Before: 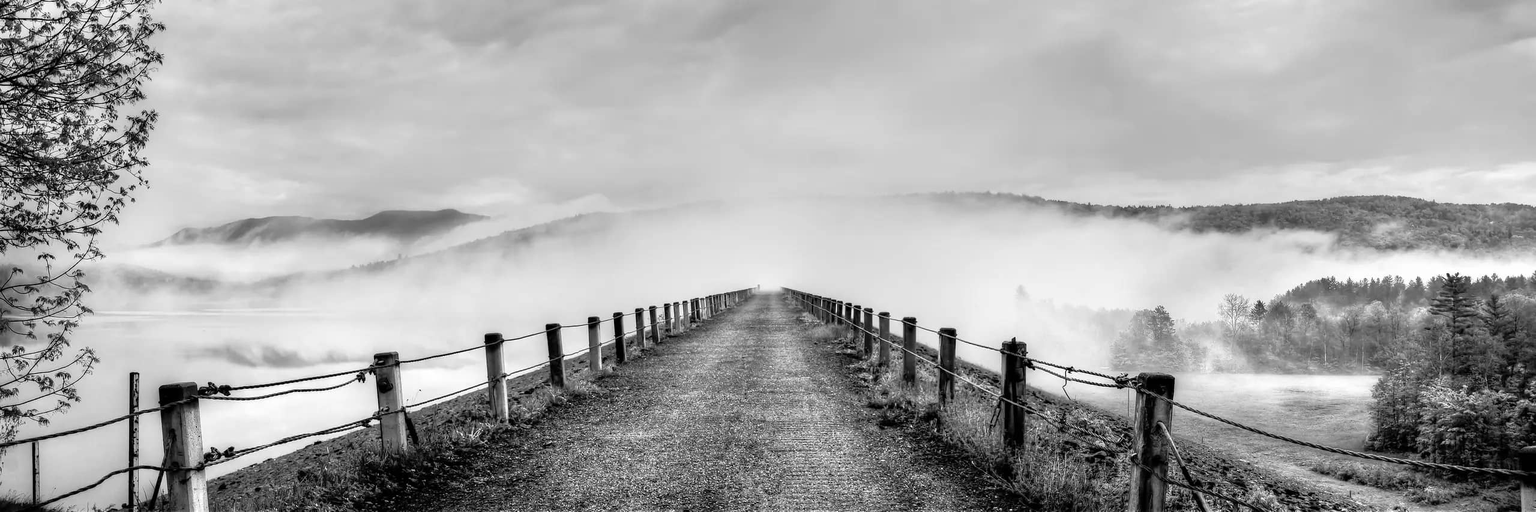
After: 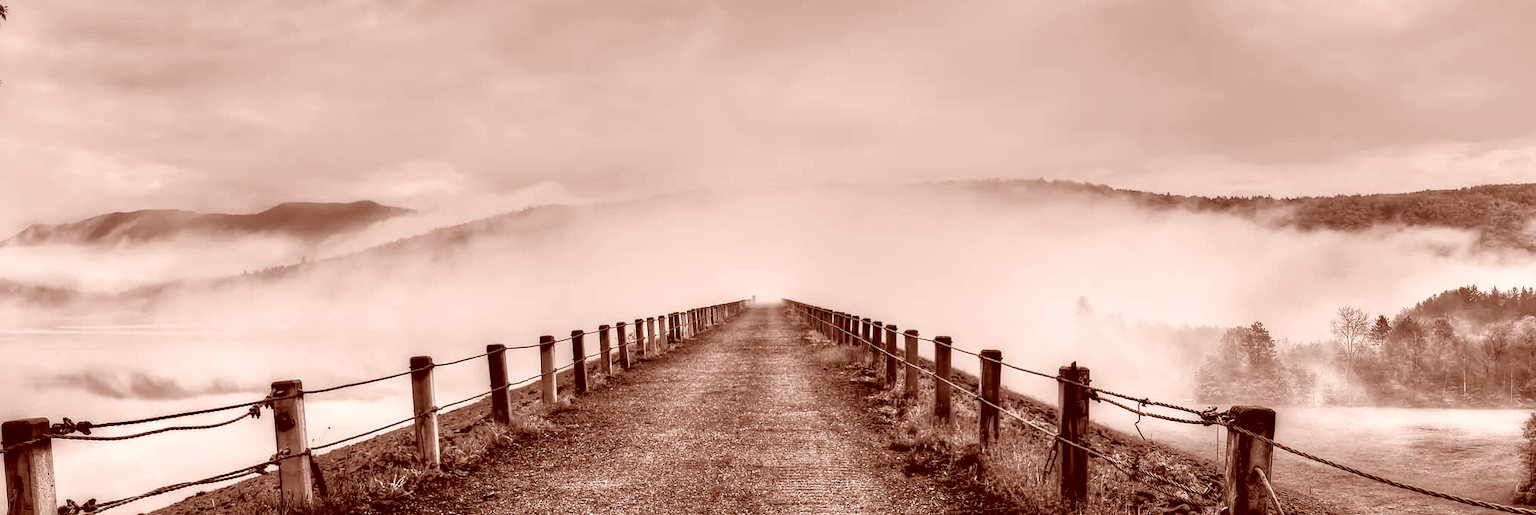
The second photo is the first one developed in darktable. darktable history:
crop and rotate: left 10.305%, top 9.802%, right 9.958%, bottom 9.945%
color correction: highlights a* 9.23, highlights b* 8.97, shadows a* 39.9, shadows b* 39.47, saturation 0.788
